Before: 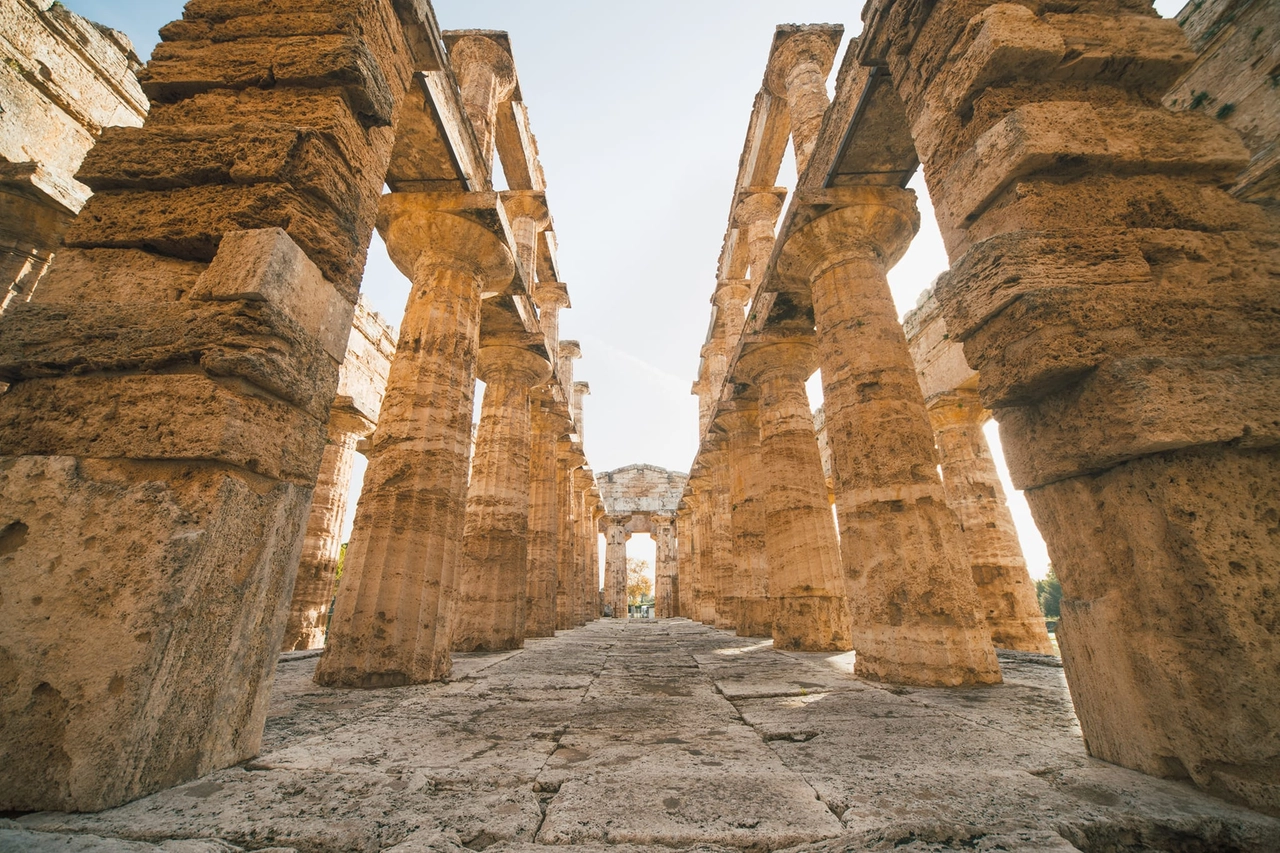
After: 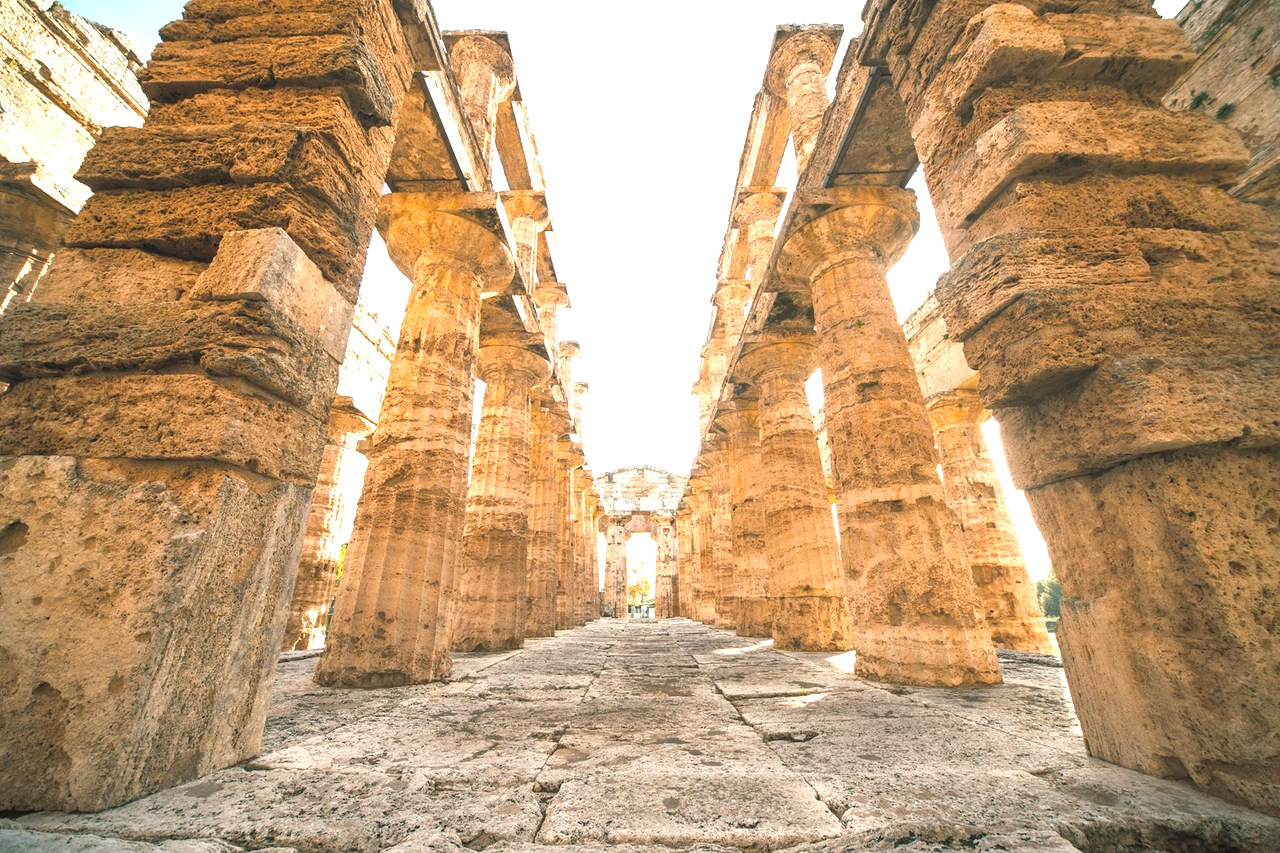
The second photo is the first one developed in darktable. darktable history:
exposure: black level correction 0, exposure 1 EV, compensate highlight preservation false
tone equalizer: edges refinement/feathering 500, mask exposure compensation -1.57 EV, preserve details no
